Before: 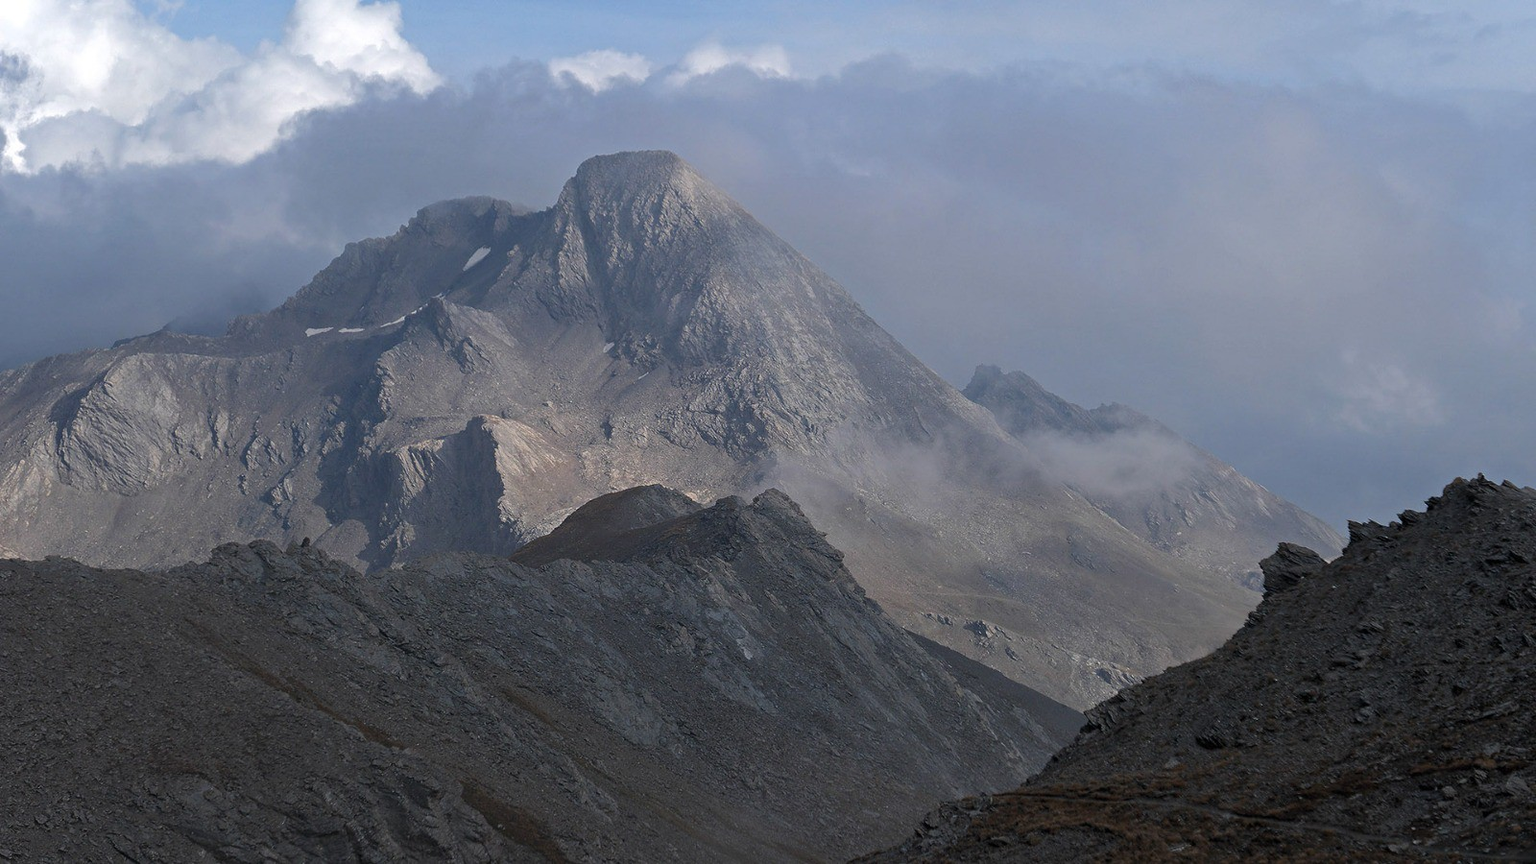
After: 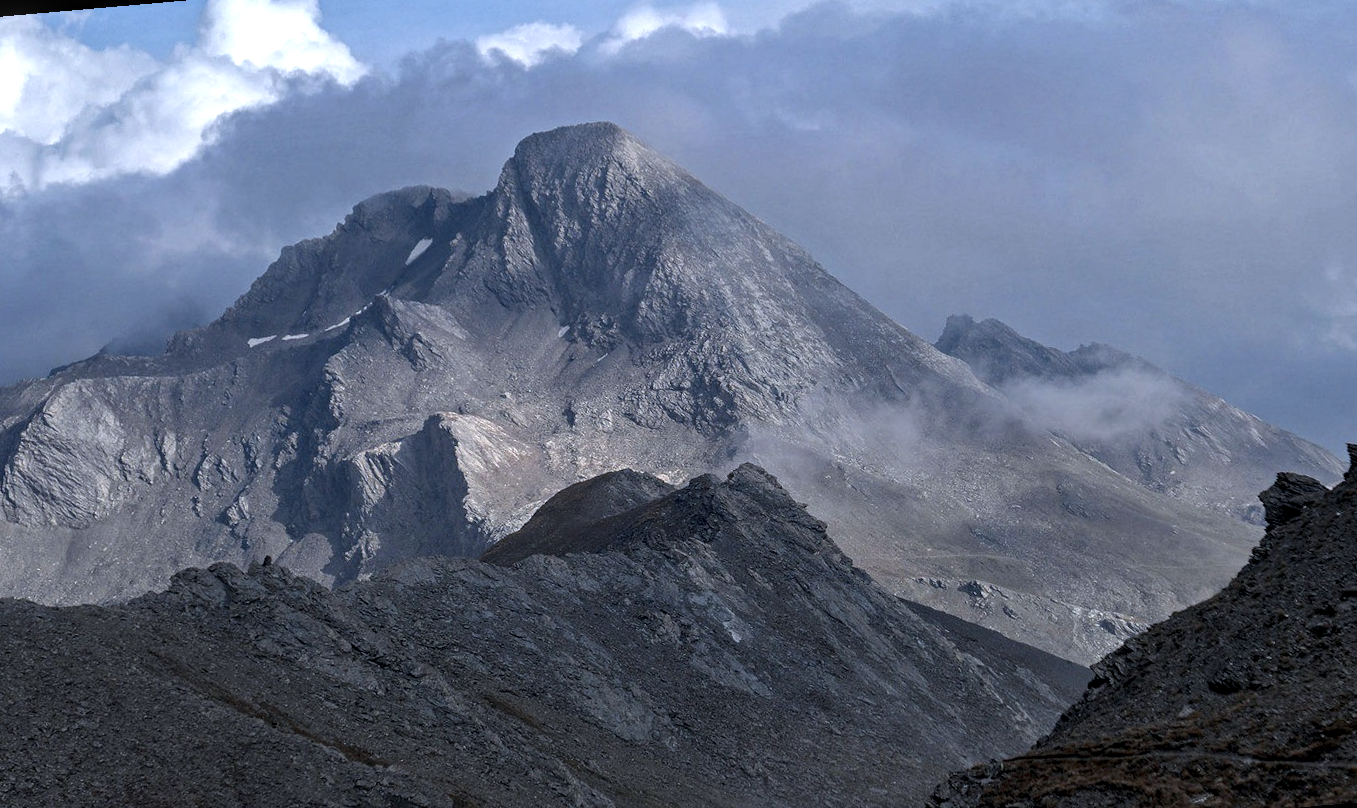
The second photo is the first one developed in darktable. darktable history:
crop and rotate: left 1.088%, right 8.807%
tone equalizer: on, module defaults
white balance: red 0.954, blue 1.079
local contrast: highlights 79%, shadows 56%, detail 175%, midtone range 0.428
rotate and perspective: rotation -5°, crop left 0.05, crop right 0.952, crop top 0.11, crop bottom 0.89
